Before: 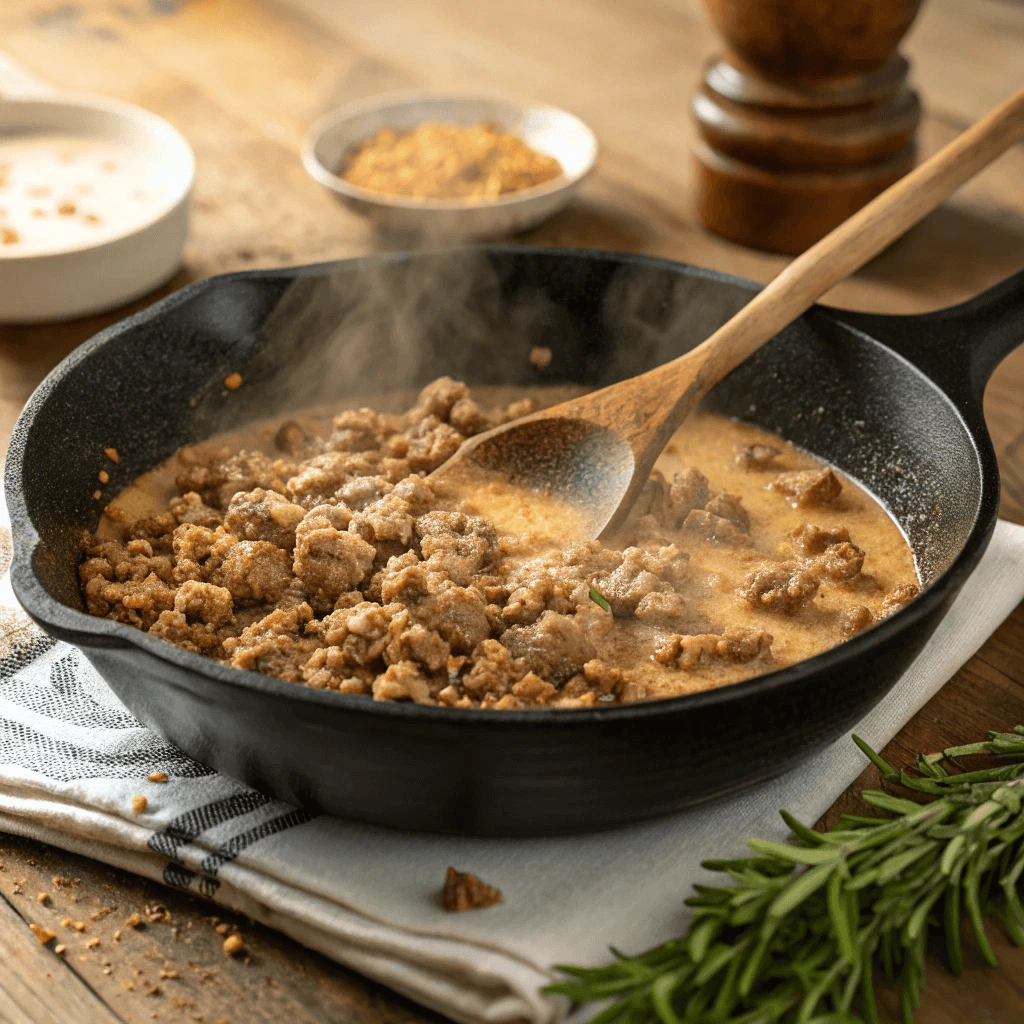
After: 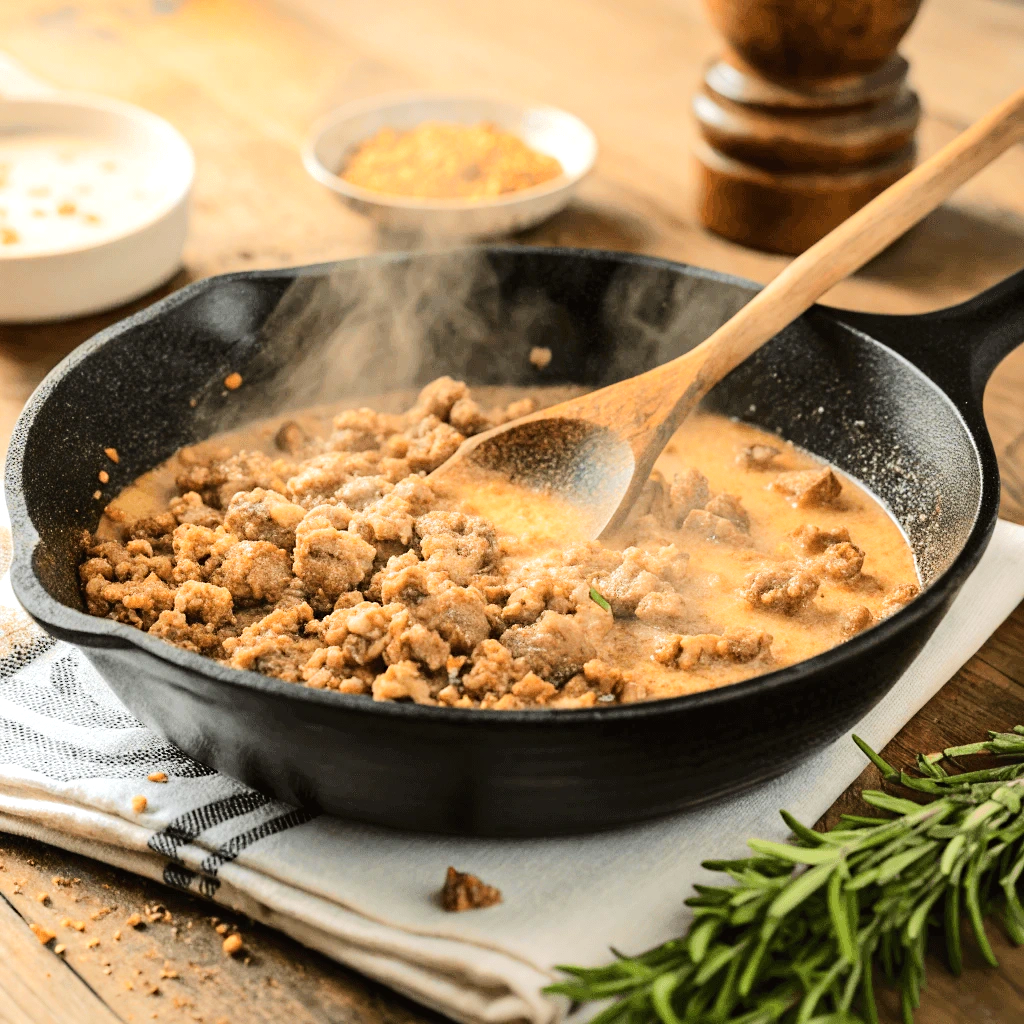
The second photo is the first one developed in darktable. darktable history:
sharpen: radius 5.356, amount 0.317, threshold 26.451
color calibration: illuminant same as pipeline (D50), adaptation XYZ, x 0.345, y 0.358, temperature 5013.32 K
tone equalizer: -7 EV 0.159 EV, -6 EV 0.569 EV, -5 EV 1.15 EV, -4 EV 1.31 EV, -3 EV 1.16 EV, -2 EV 0.6 EV, -1 EV 0.159 EV, edges refinement/feathering 500, mask exposure compensation -1.57 EV, preserve details no
